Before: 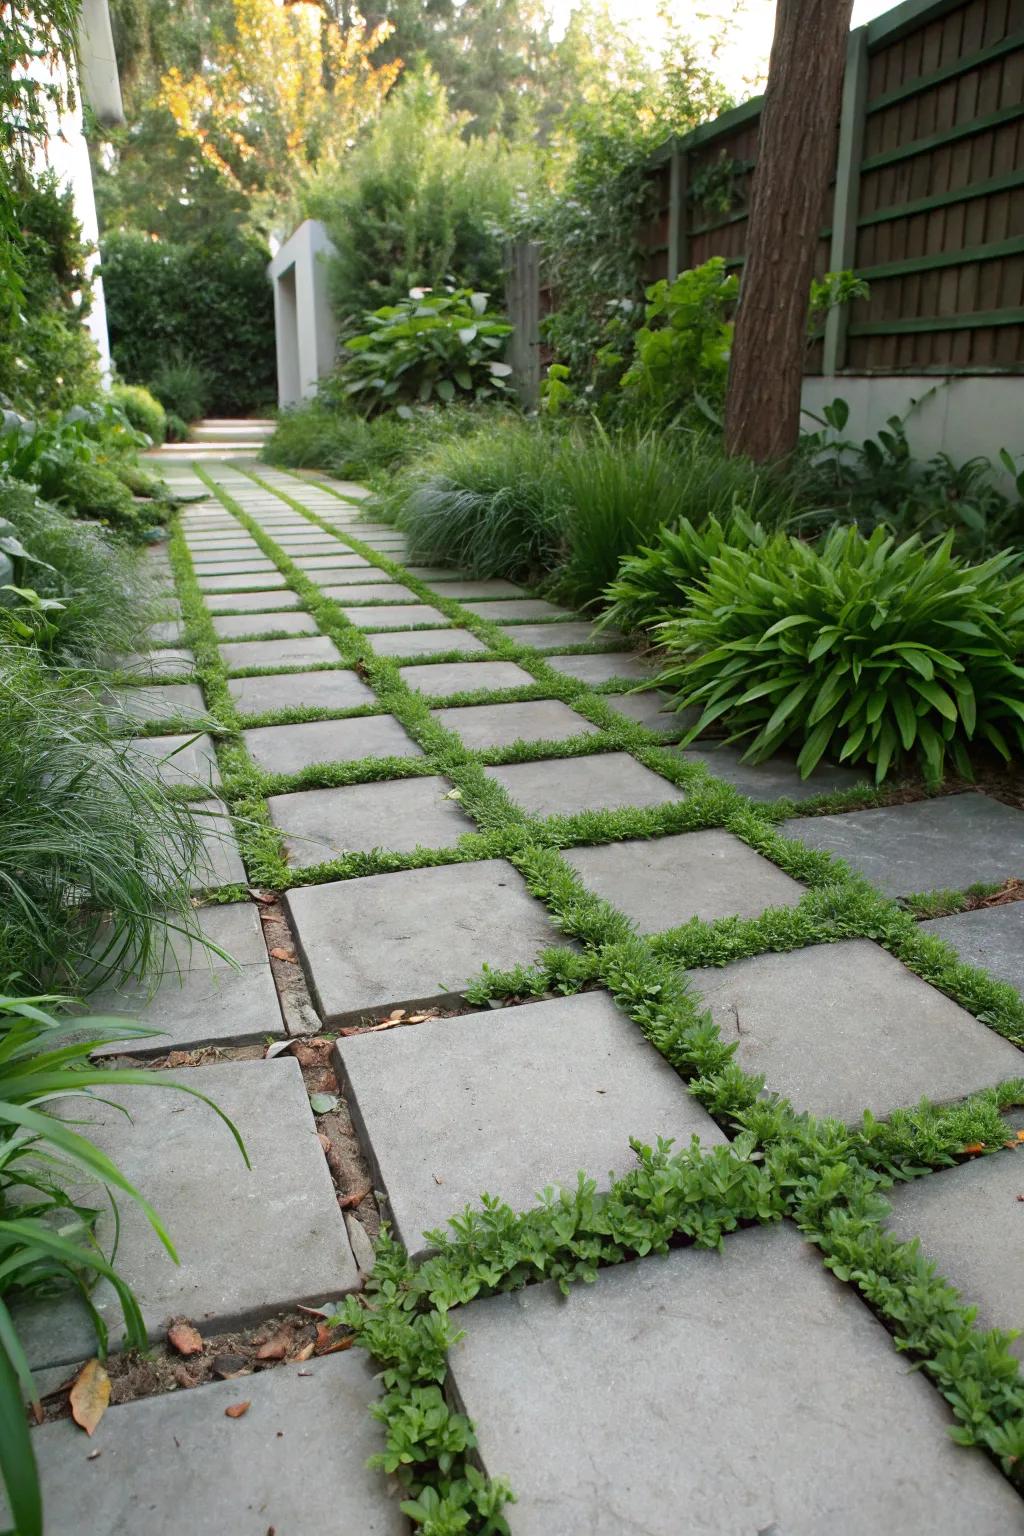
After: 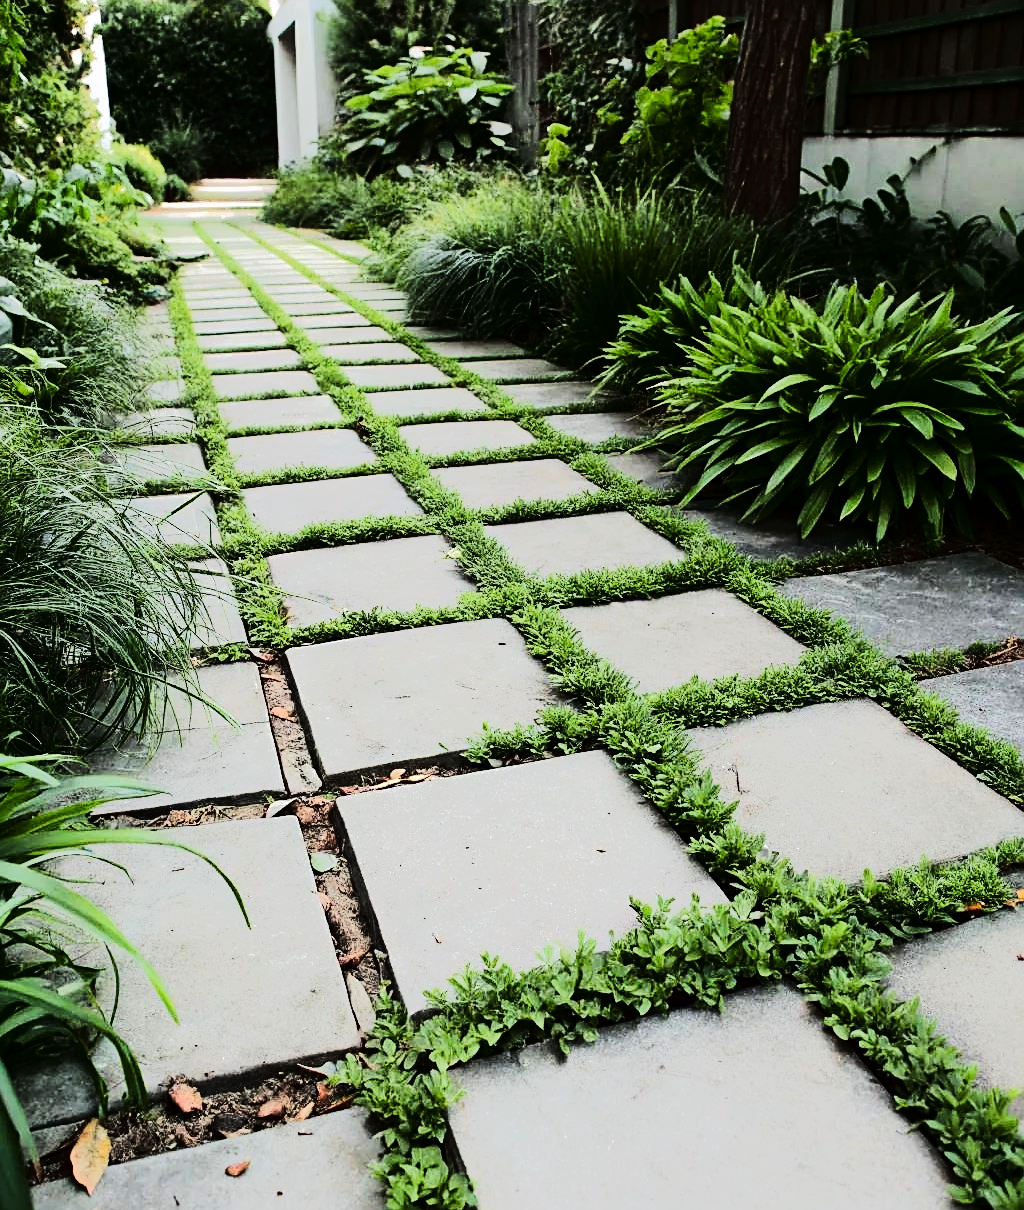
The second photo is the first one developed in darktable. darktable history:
sharpen: on, module defaults
tone curve: curves: ch0 [(0, 0) (0.003, 0.001) (0.011, 0.005) (0.025, 0.009) (0.044, 0.014) (0.069, 0.019) (0.1, 0.028) (0.136, 0.039) (0.177, 0.073) (0.224, 0.134) (0.277, 0.218) (0.335, 0.343) (0.399, 0.488) (0.468, 0.608) (0.543, 0.699) (0.623, 0.773) (0.709, 0.819) (0.801, 0.852) (0.898, 0.874) (1, 1)], color space Lab, linked channels, preserve colors none
crop and rotate: top 15.708%, bottom 5.481%
tone equalizer: on, module defaults
contrast brightness saturation: contrast 0.286
